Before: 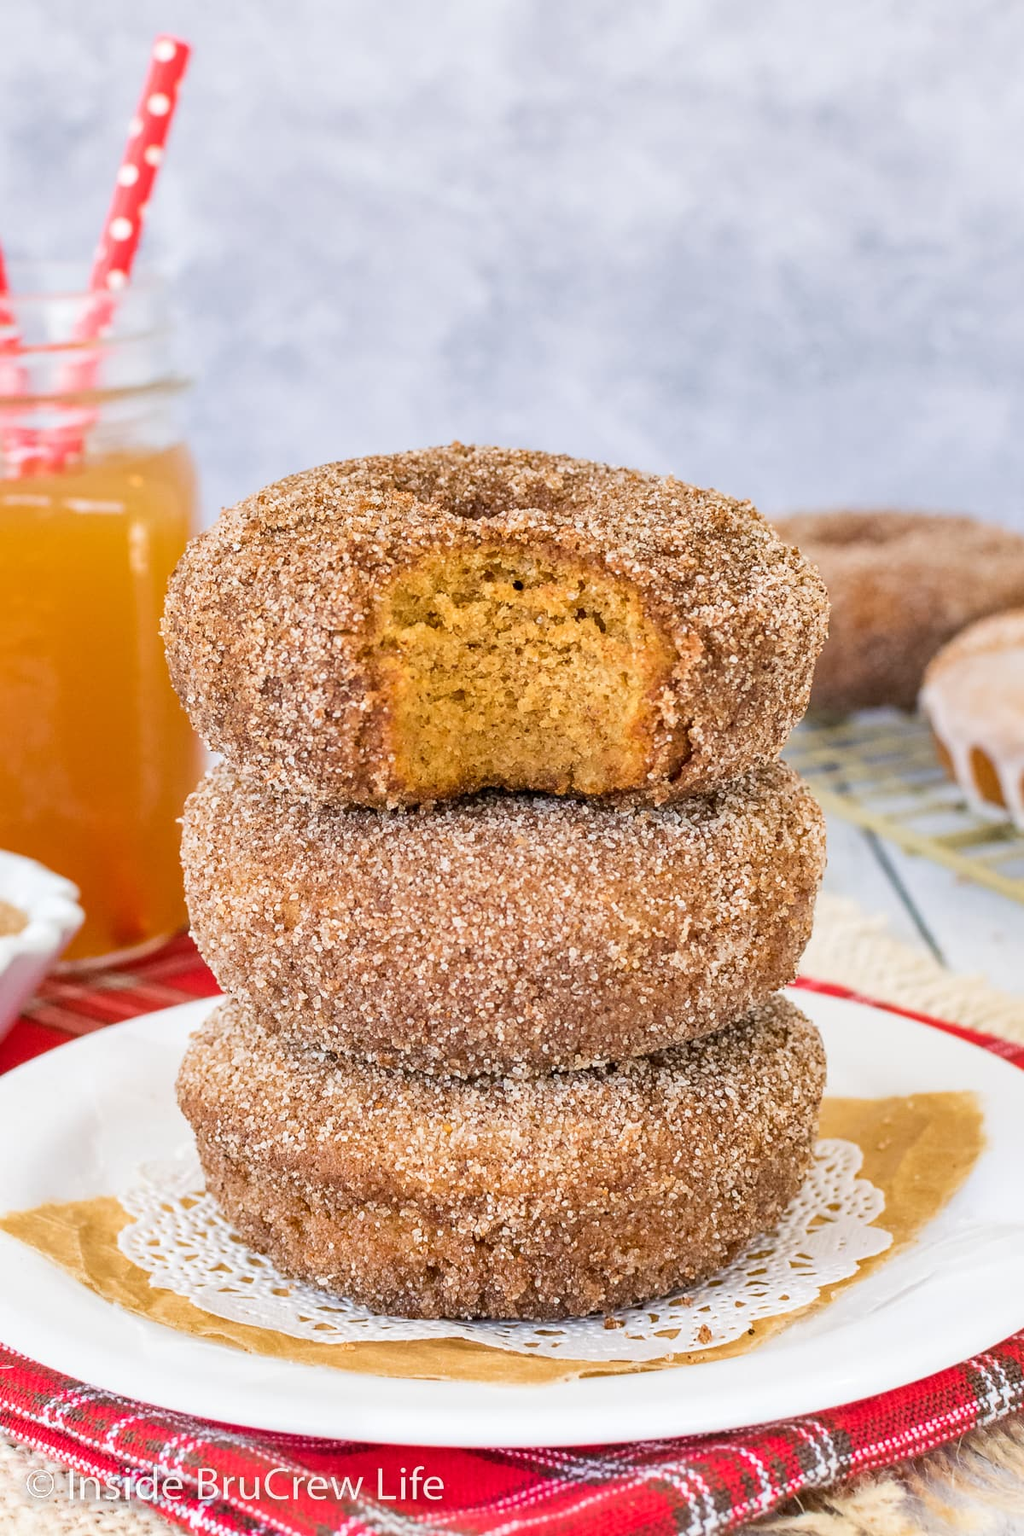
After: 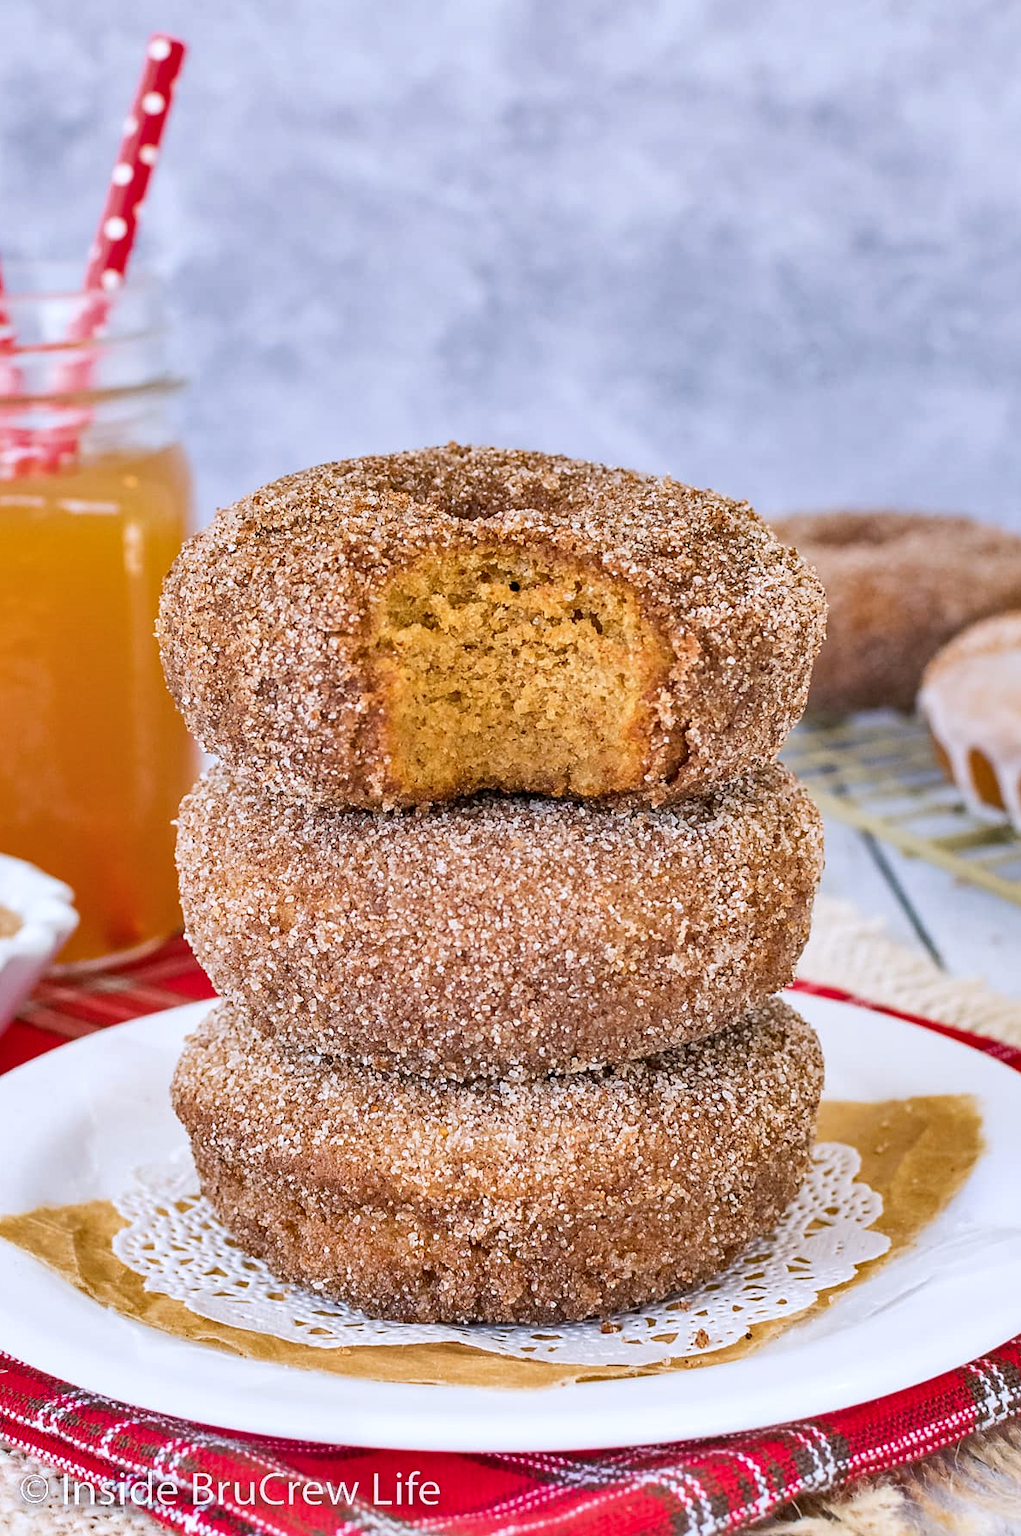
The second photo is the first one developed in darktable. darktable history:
crop and rotate: left 0.617%, top 0.124%, bottom 0.285%
color calibration: illuminant as shot in camera, x 0.358, y 0.373, temperature 4628.91 K
sharpen: amount 0.202
shadows and highlights: low approximation 0.01, soften with gaussian
